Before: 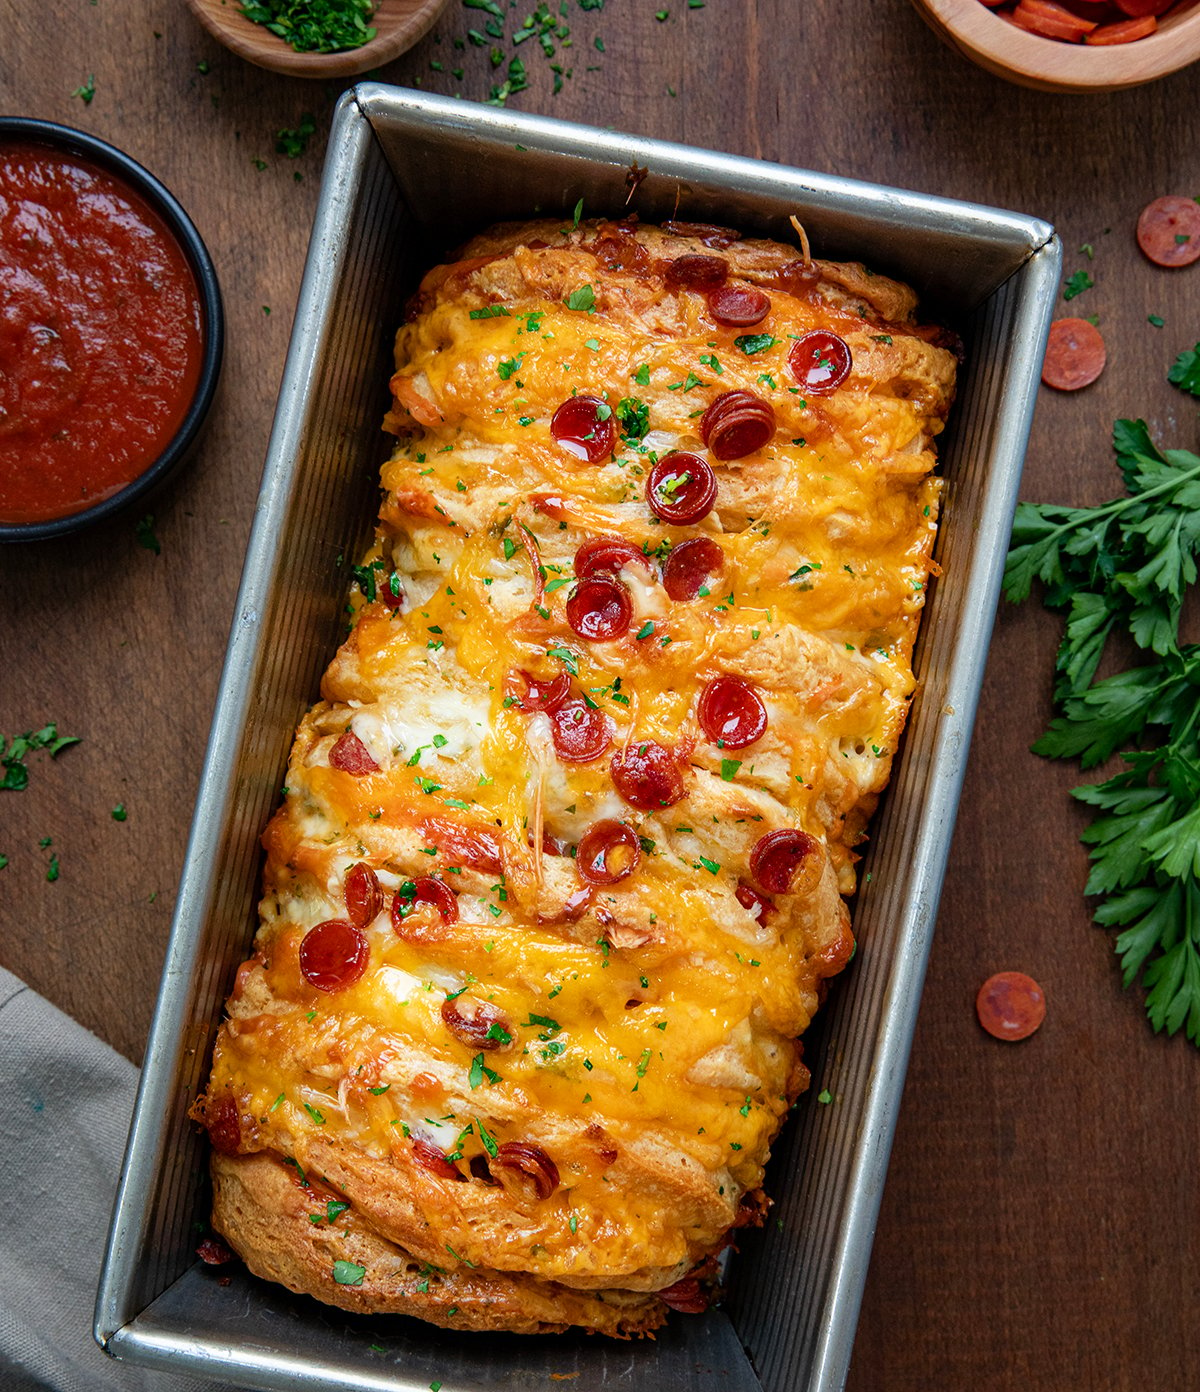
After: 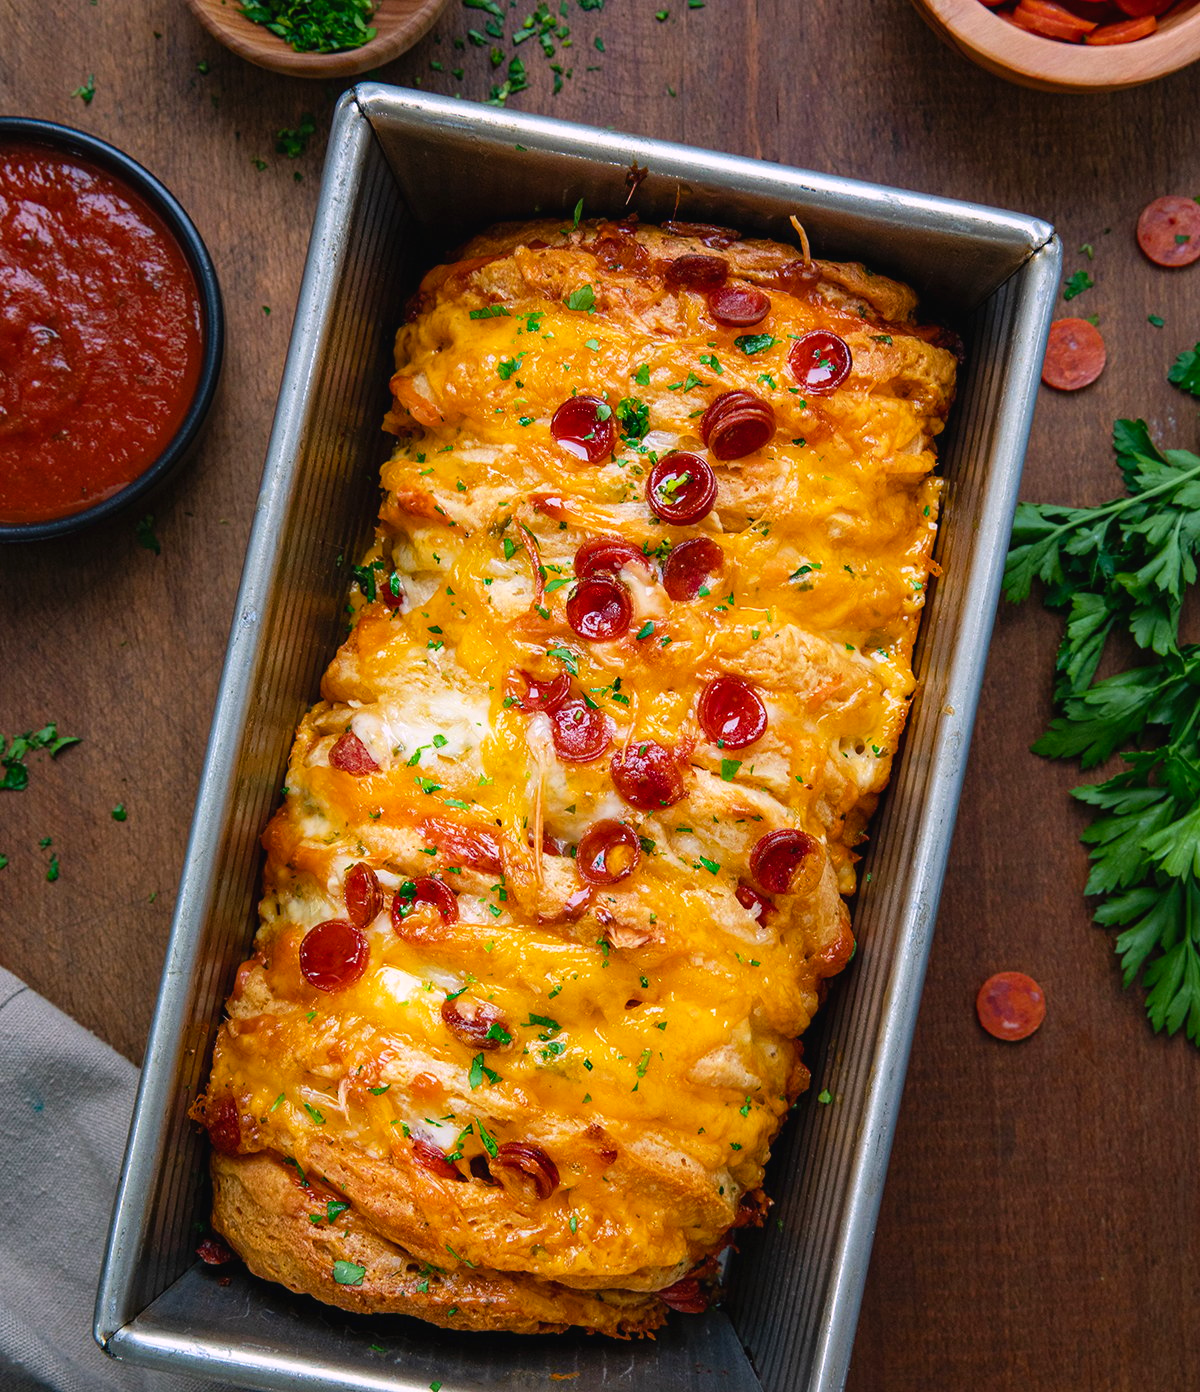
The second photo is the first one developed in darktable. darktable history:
color balance rgb: highlights gain › chroma 1.541%, highlights gain › hue 312.73°, global offset › luminance 0.228%, perceptual saturation grading › global saturation 10.129%, global vibrance 20%
